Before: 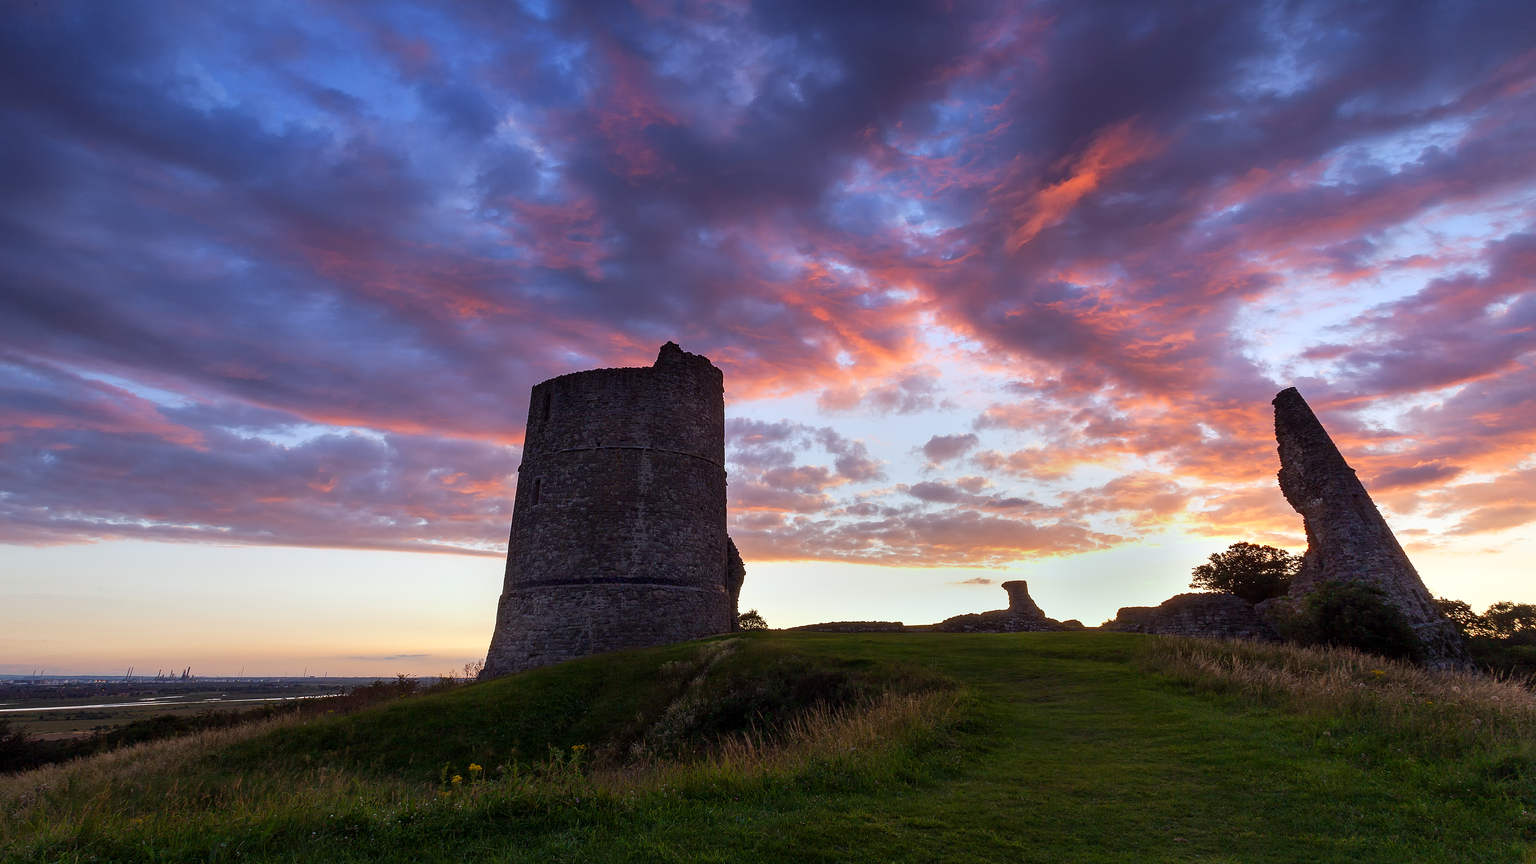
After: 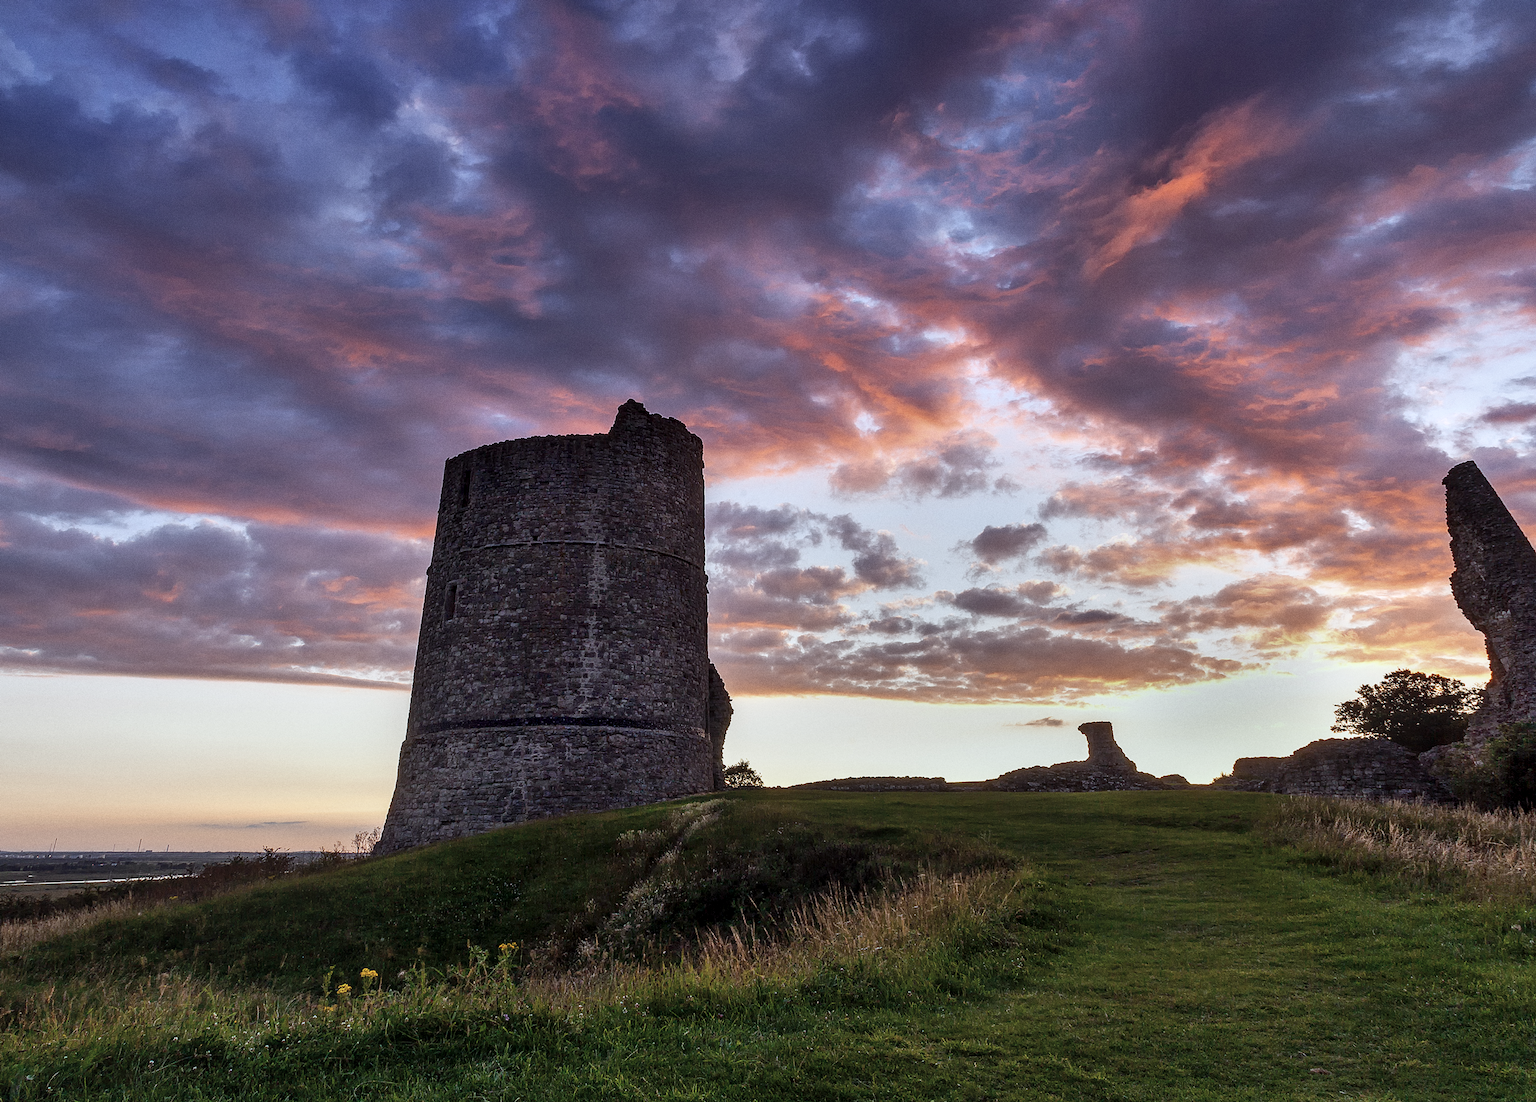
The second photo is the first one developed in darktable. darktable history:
shadows and highlights: low approximation 0.01, soften with gaussian
contrast brightness saturation: contrast 0.1, saturation -0.36
color balance rgb: perceptual saturation grading › global saturation 8.89%, saturation formula JzAzBz (2021)
crop and rotate: left 13.15%, top 5.251%, right 12.609%
local contrast: on, module defaults
grain: coarseness 0.09 ISO
